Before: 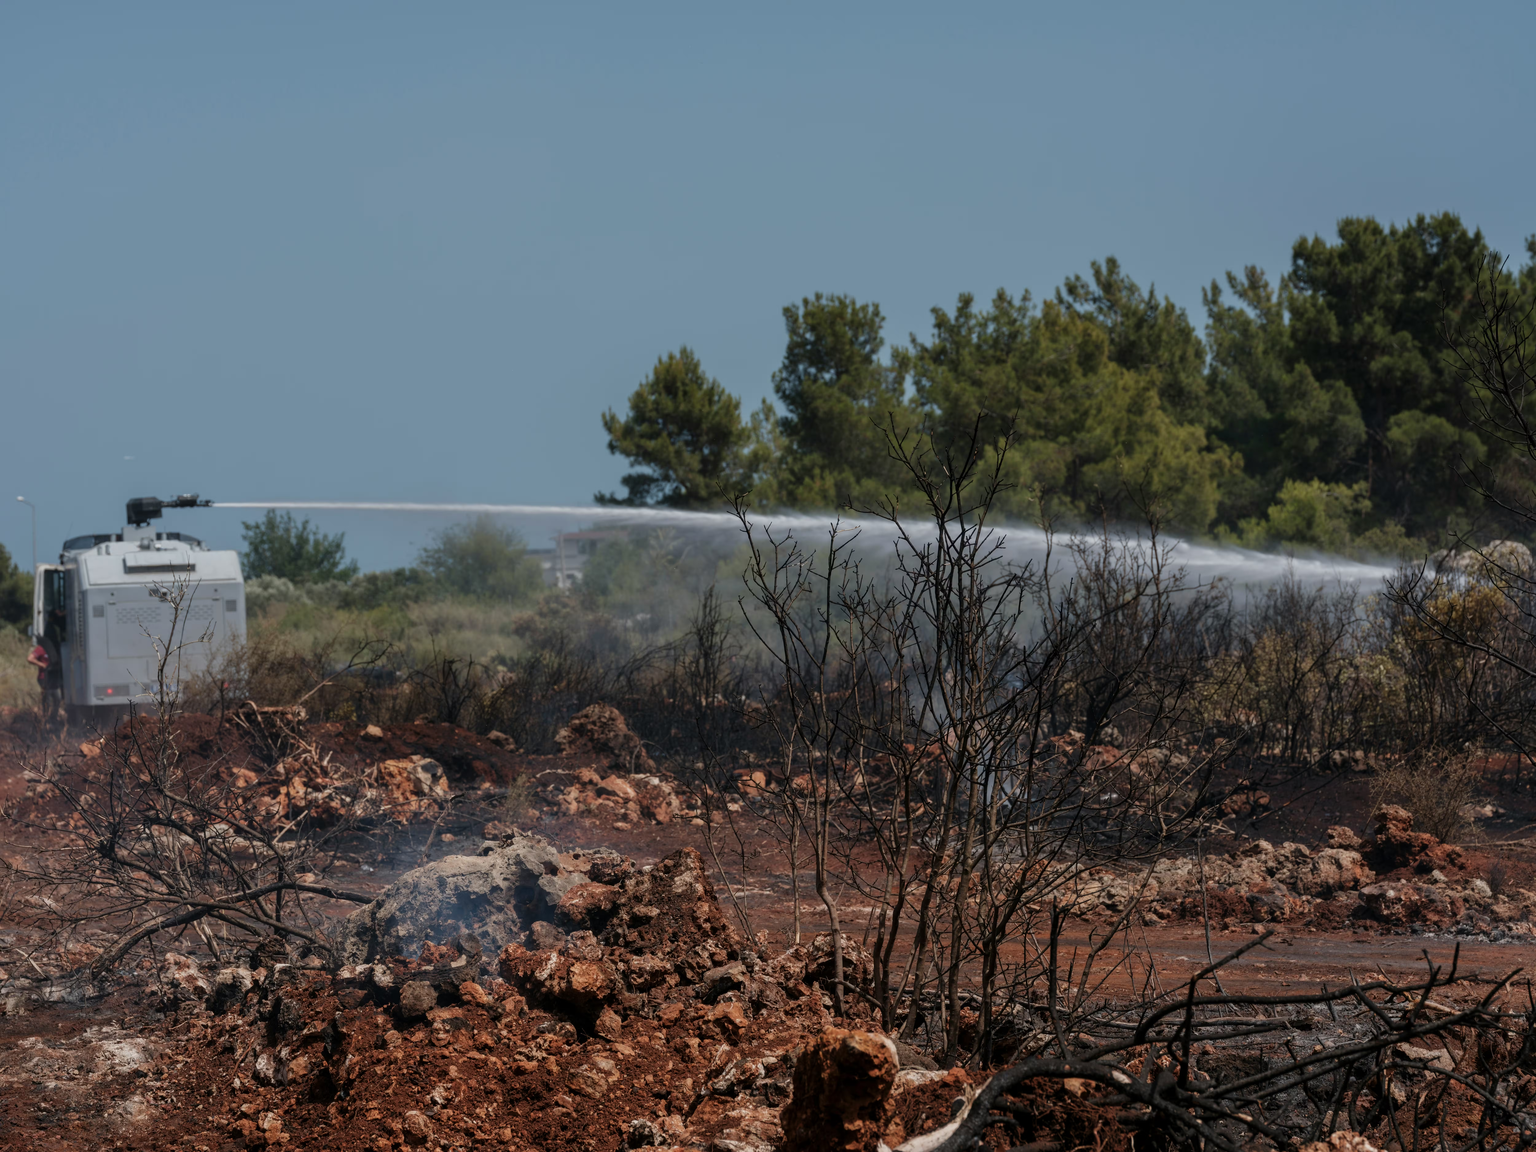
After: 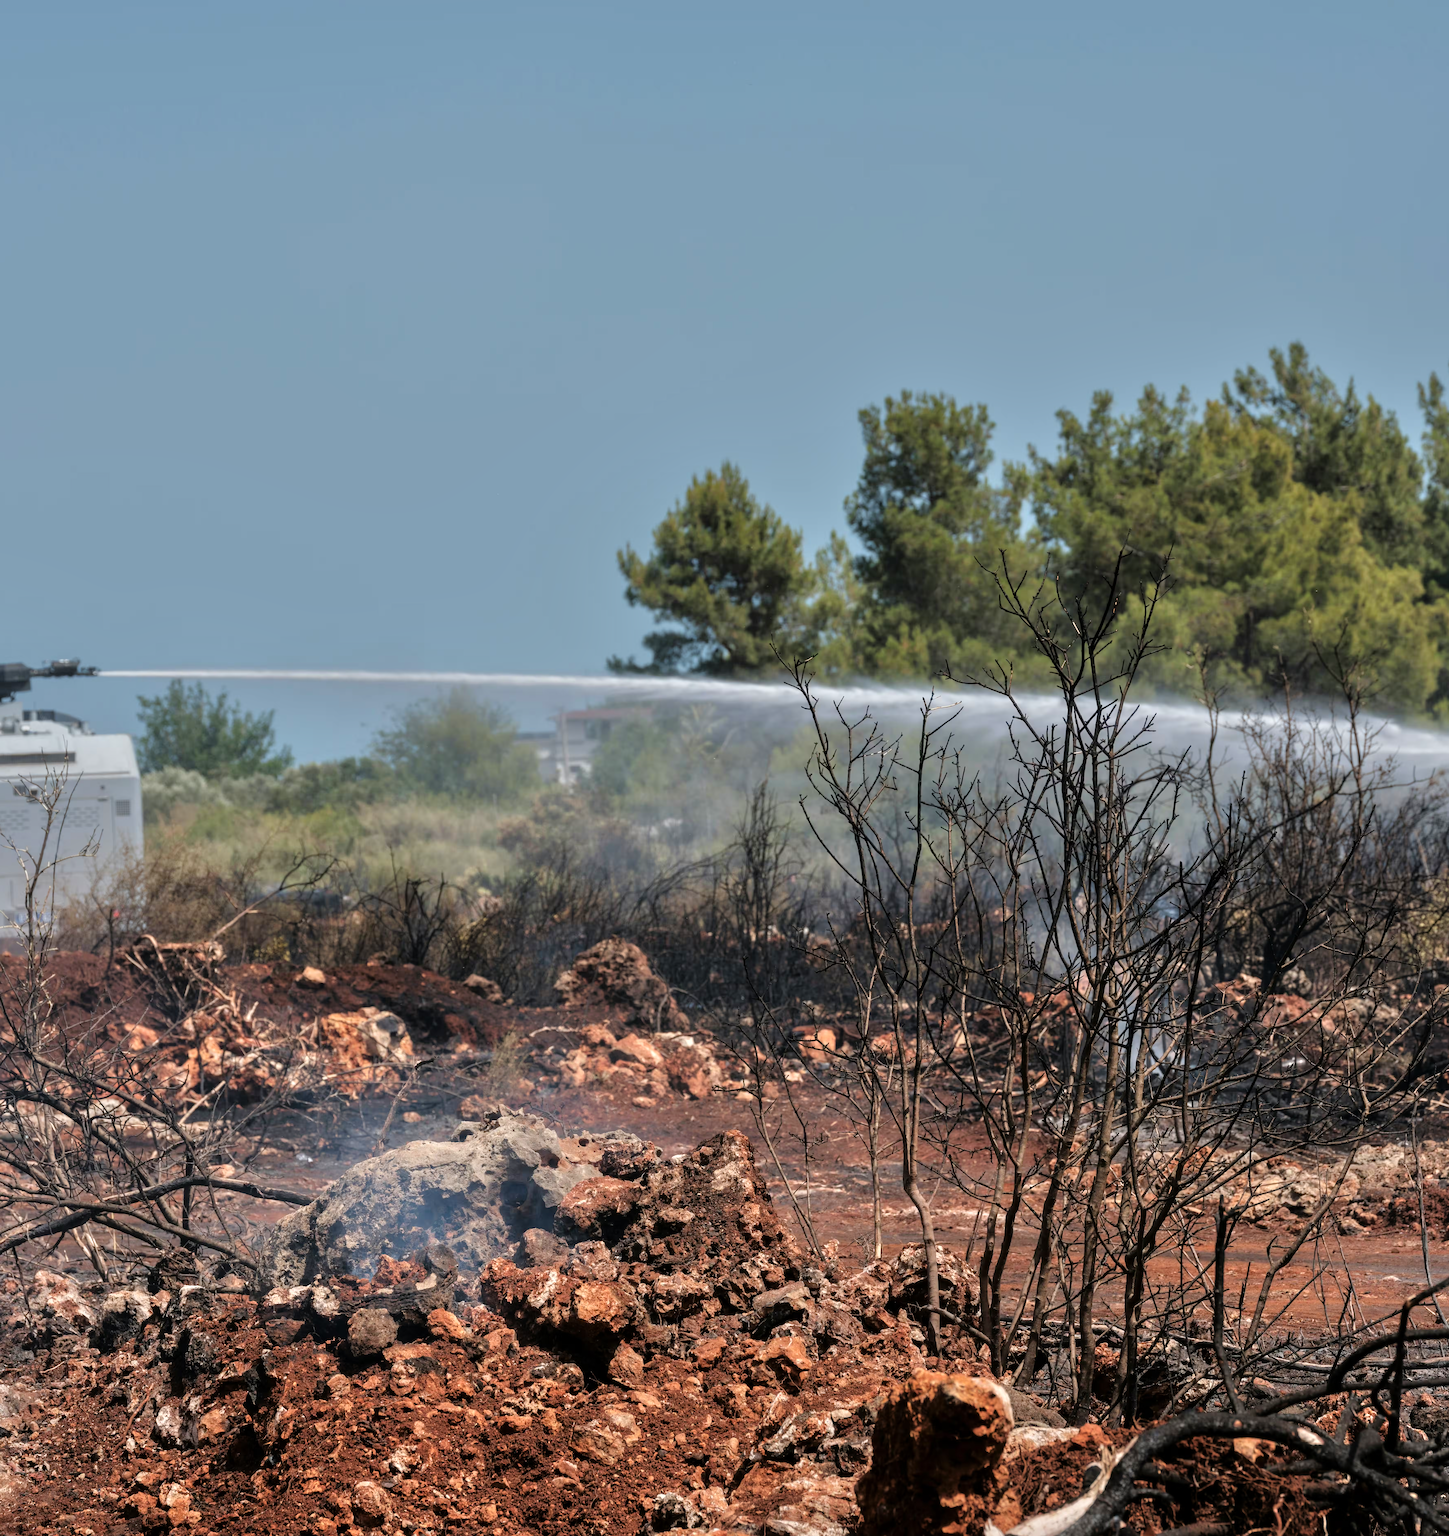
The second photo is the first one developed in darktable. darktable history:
tone equalizer: -7 EV 0.15 EV, -6 EV 0.6 EV, -5 EV 1.15 EV, -4 EV 1.33 EV, -3 EV 1.15 EV, -2 EV 0.6 EV, -1 EV 0.15 EV, mask exposure compensation -0.5 EV
crop and rotate: left 9.061%, right 20.142%
